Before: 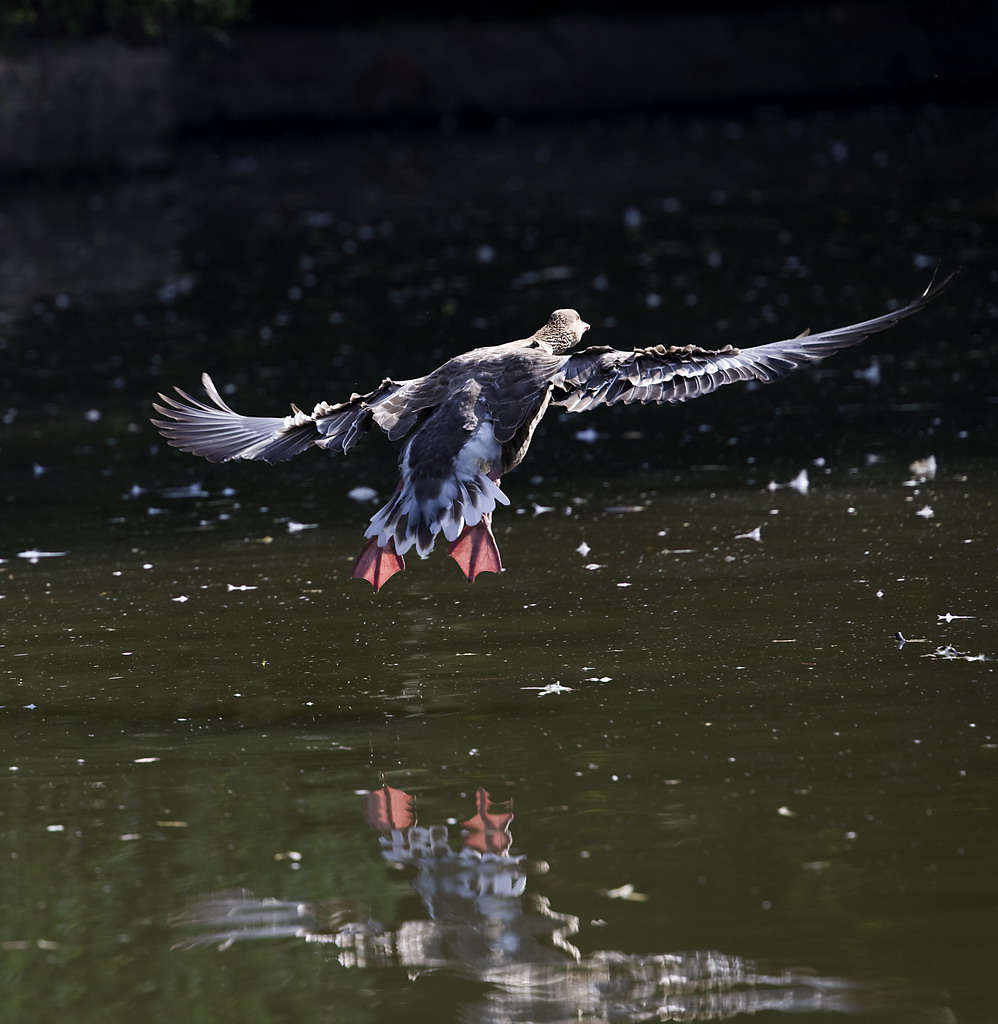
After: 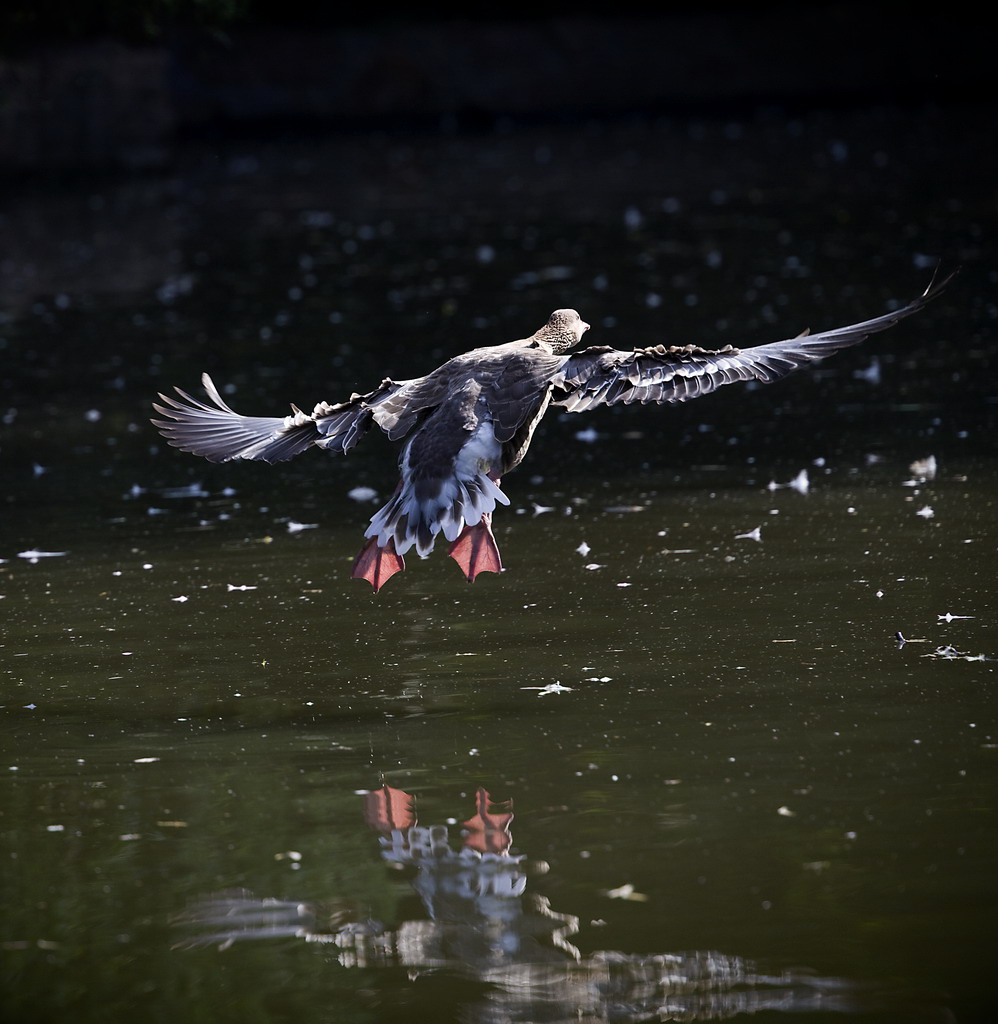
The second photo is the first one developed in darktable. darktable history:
vignetting: fall-off start 85.07%, fall-off radius 80.72%, brightness -0.99, saturation 0.489, width/height ratio 1.226
